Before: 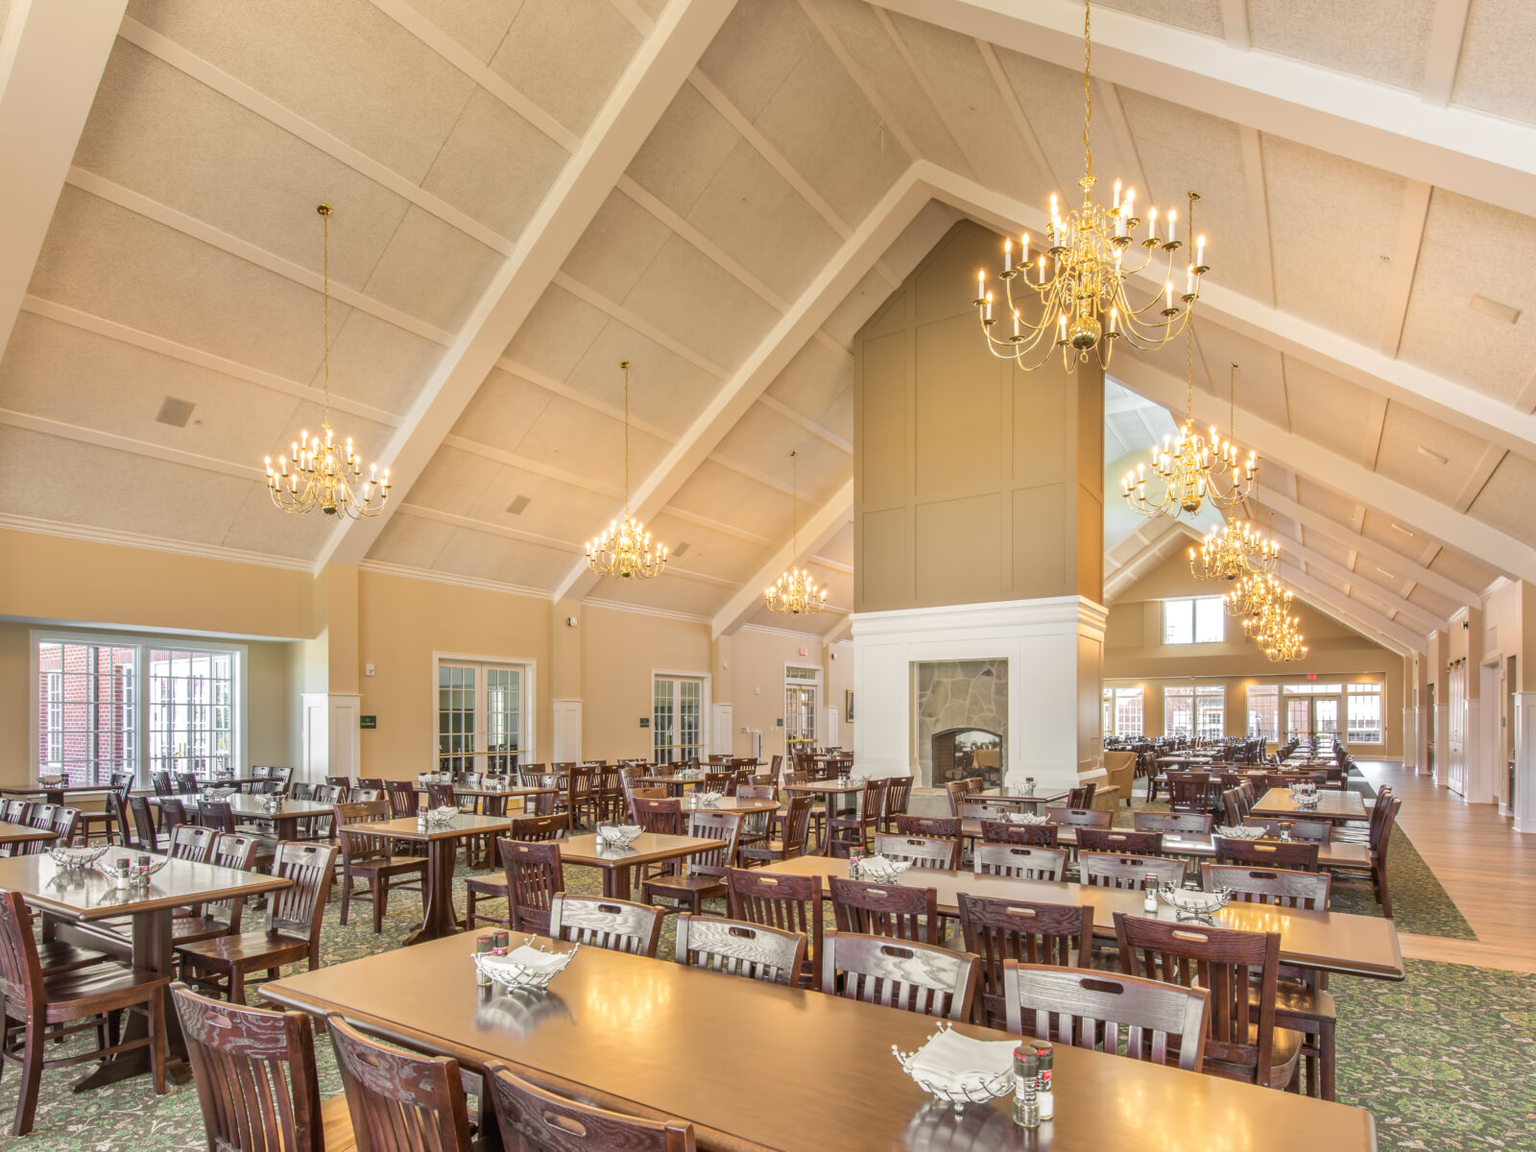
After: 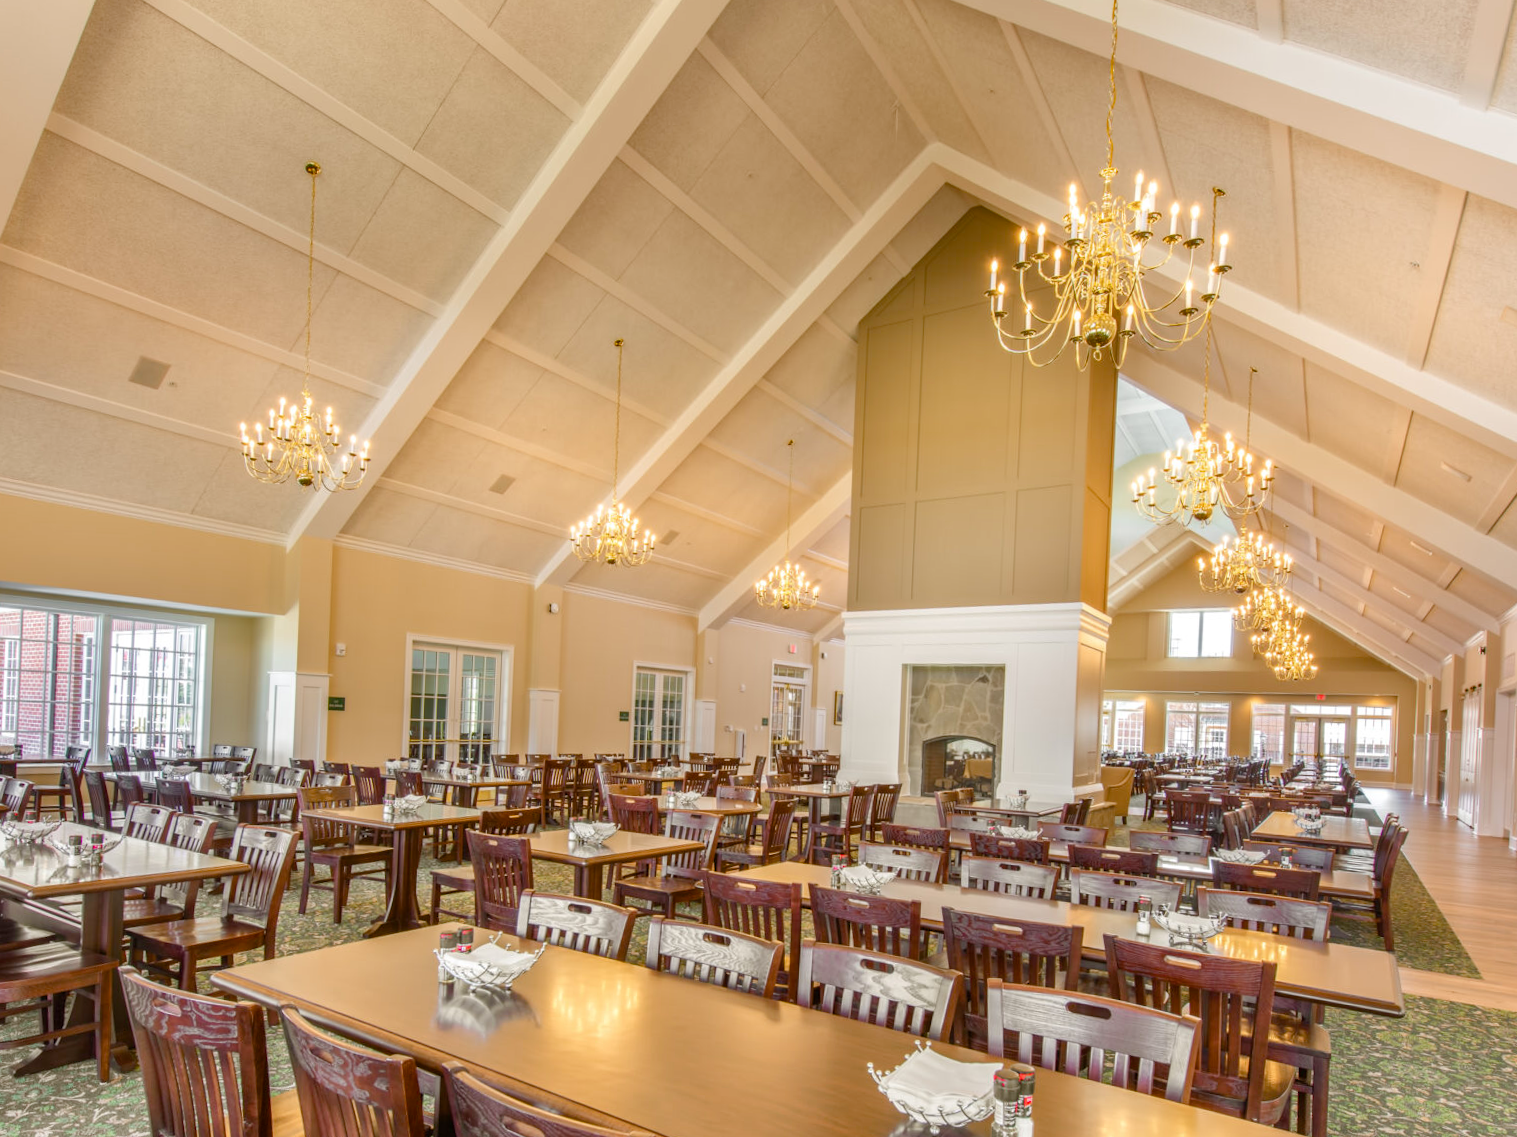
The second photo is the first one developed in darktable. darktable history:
color balance rgb: perceptual saturation grading › global saturation 20%, perceptual saturation grading › highlights -25%, perceptual saturation grading › shadows 50%
crop and rotate: angle -2.38°
